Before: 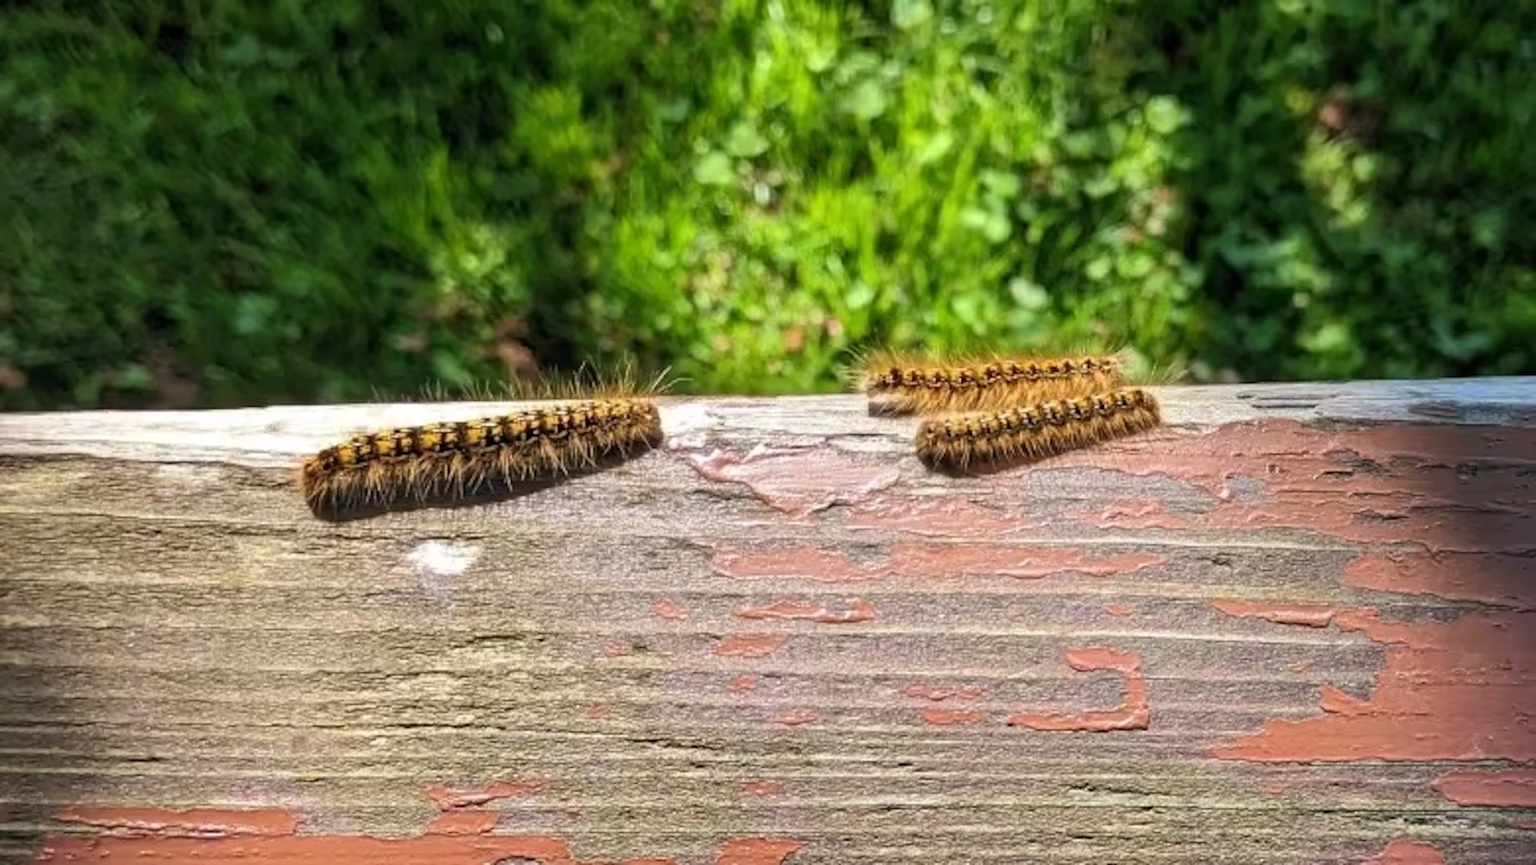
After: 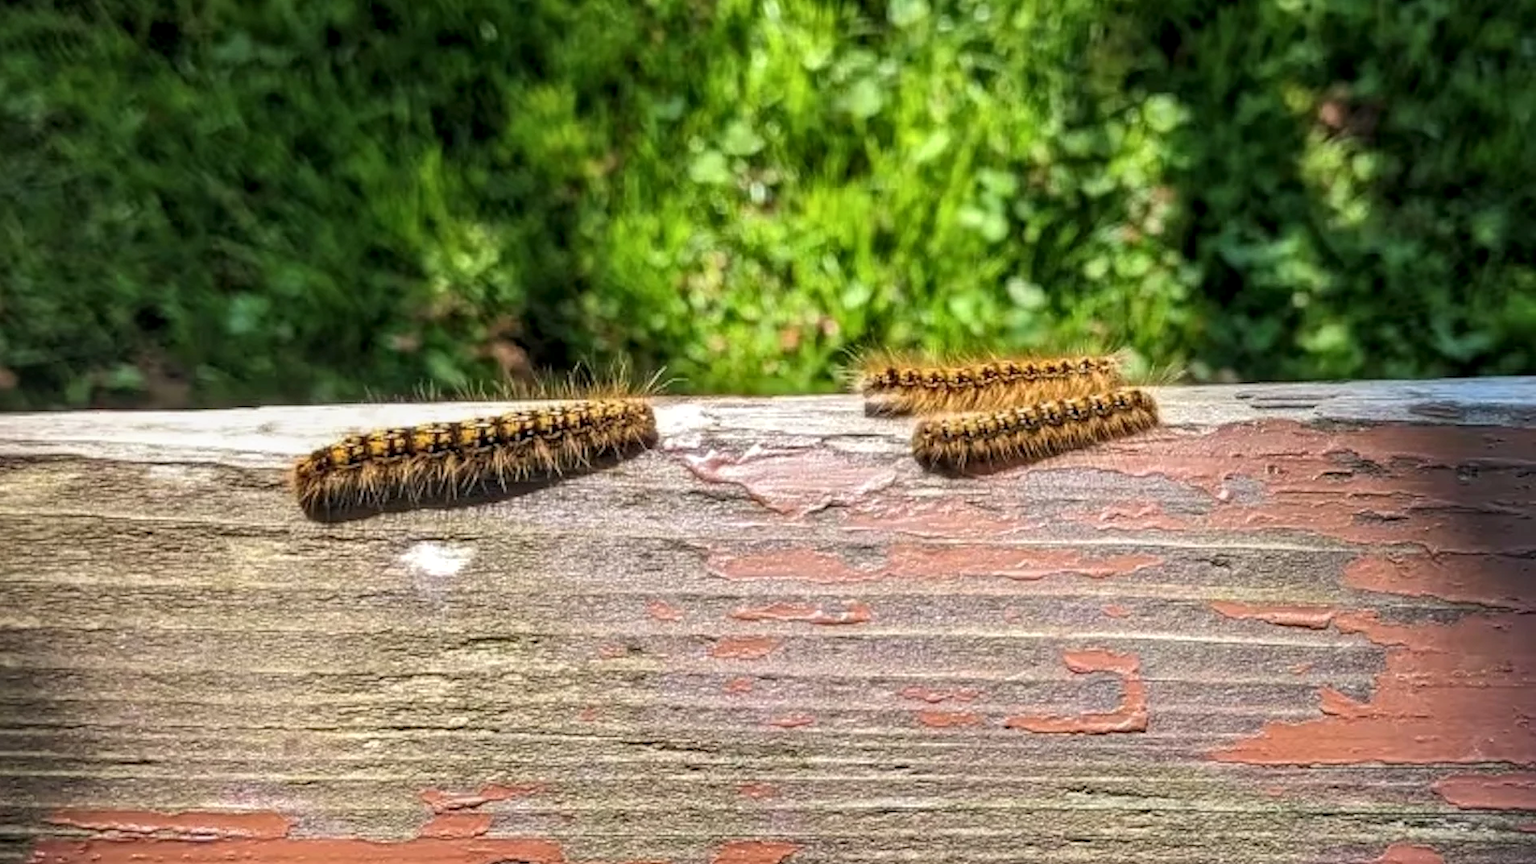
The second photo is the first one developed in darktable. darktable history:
crop and rotate: left 0.651%, top 0.298%, bottom 0.404%
local contrast: on, module defaults
